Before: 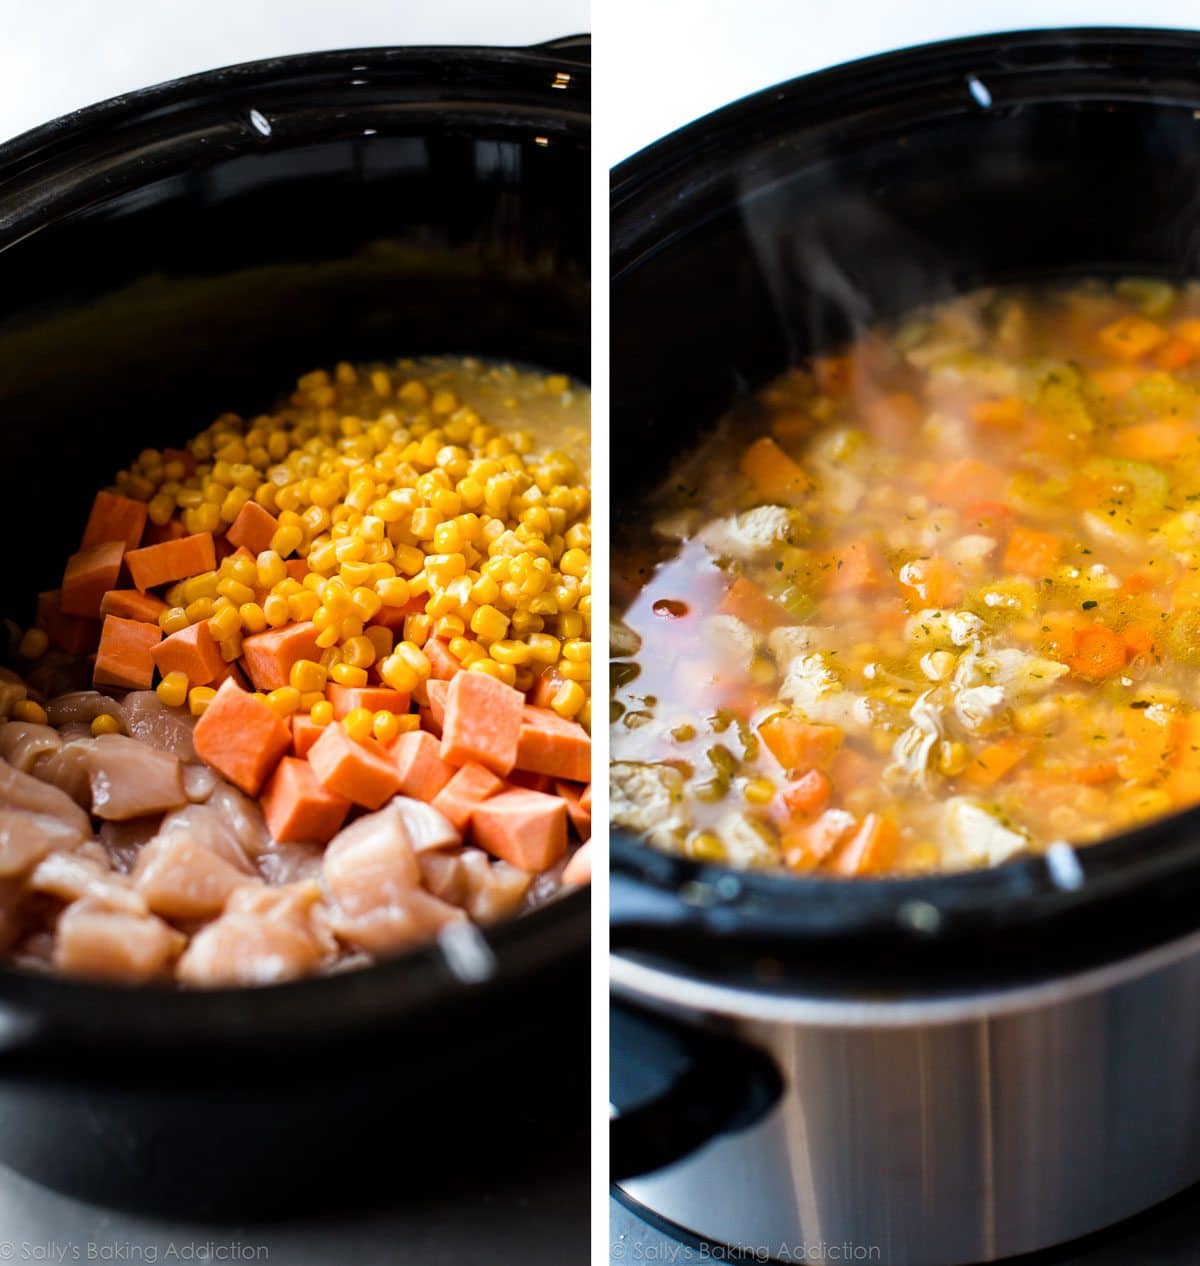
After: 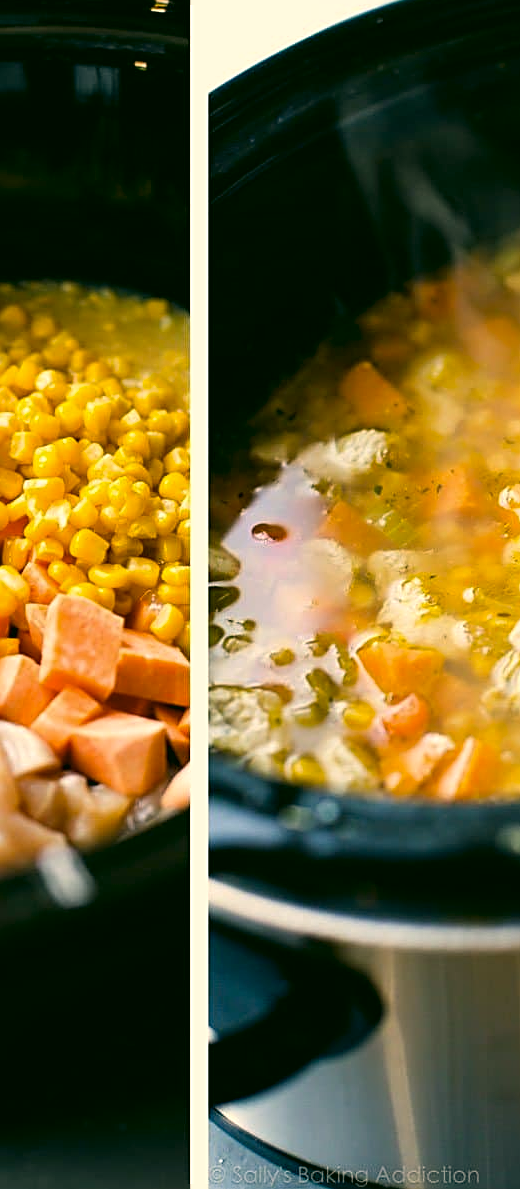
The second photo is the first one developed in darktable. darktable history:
white balance: red 0.984, blue 1.059
color correction: highlights a* 5.3, highlights b* 24.26, shadows a* -15.58, shadows b* 4.02
sharpen: on, module defaults
crop: left 33.452%, top 6.025%, right 23.155%
